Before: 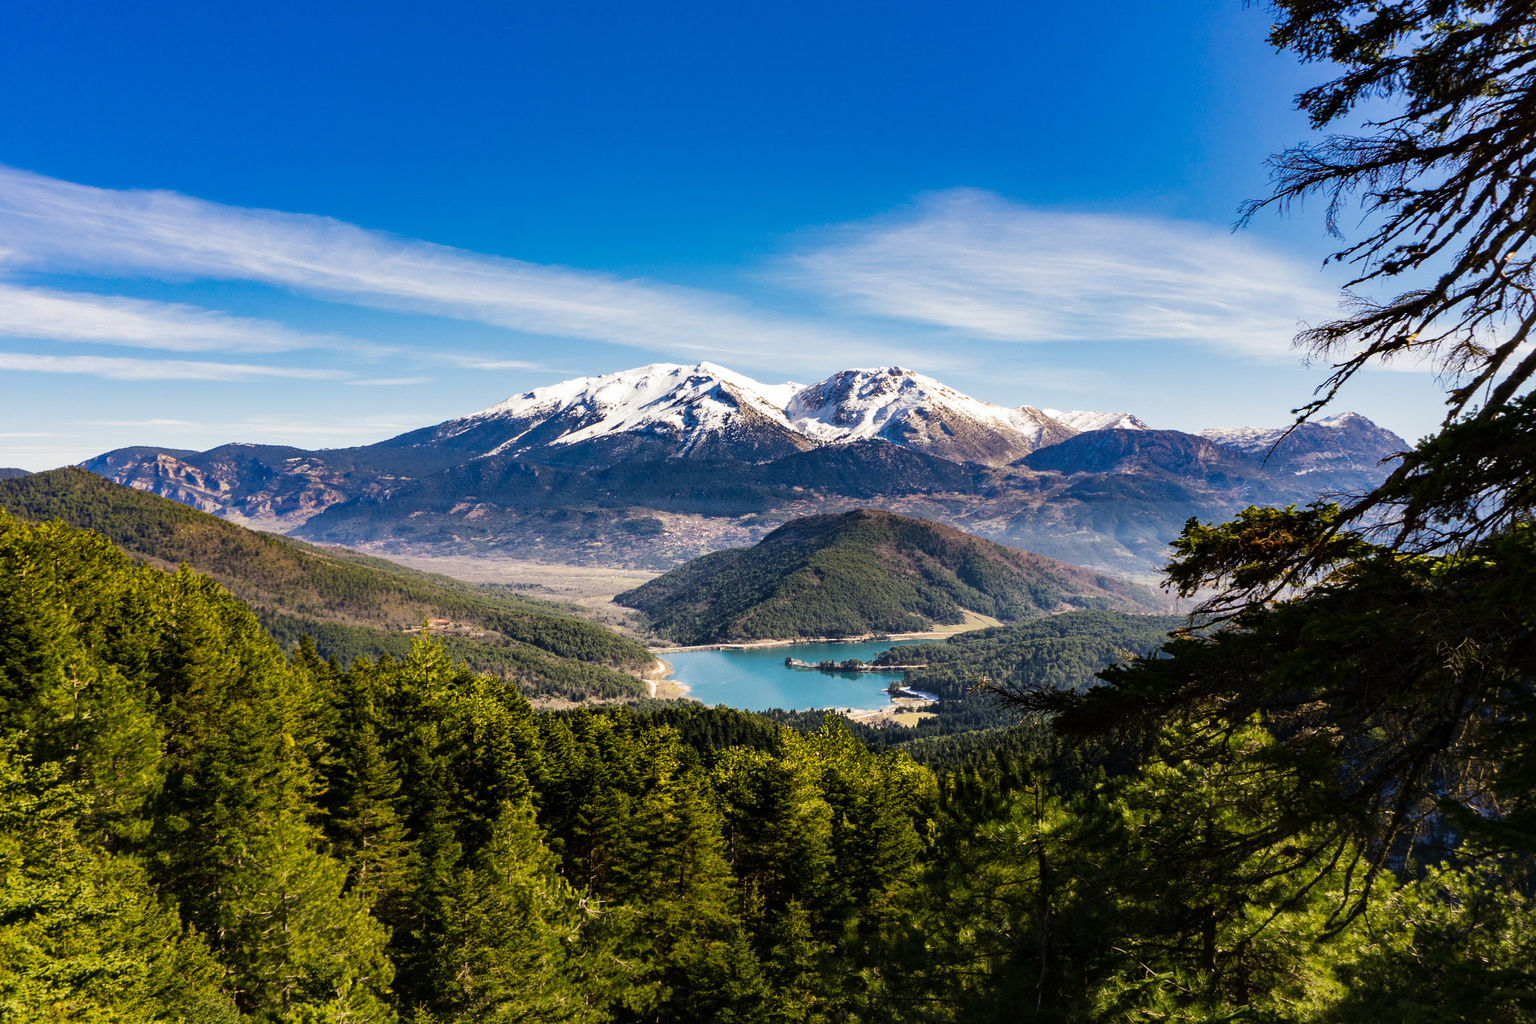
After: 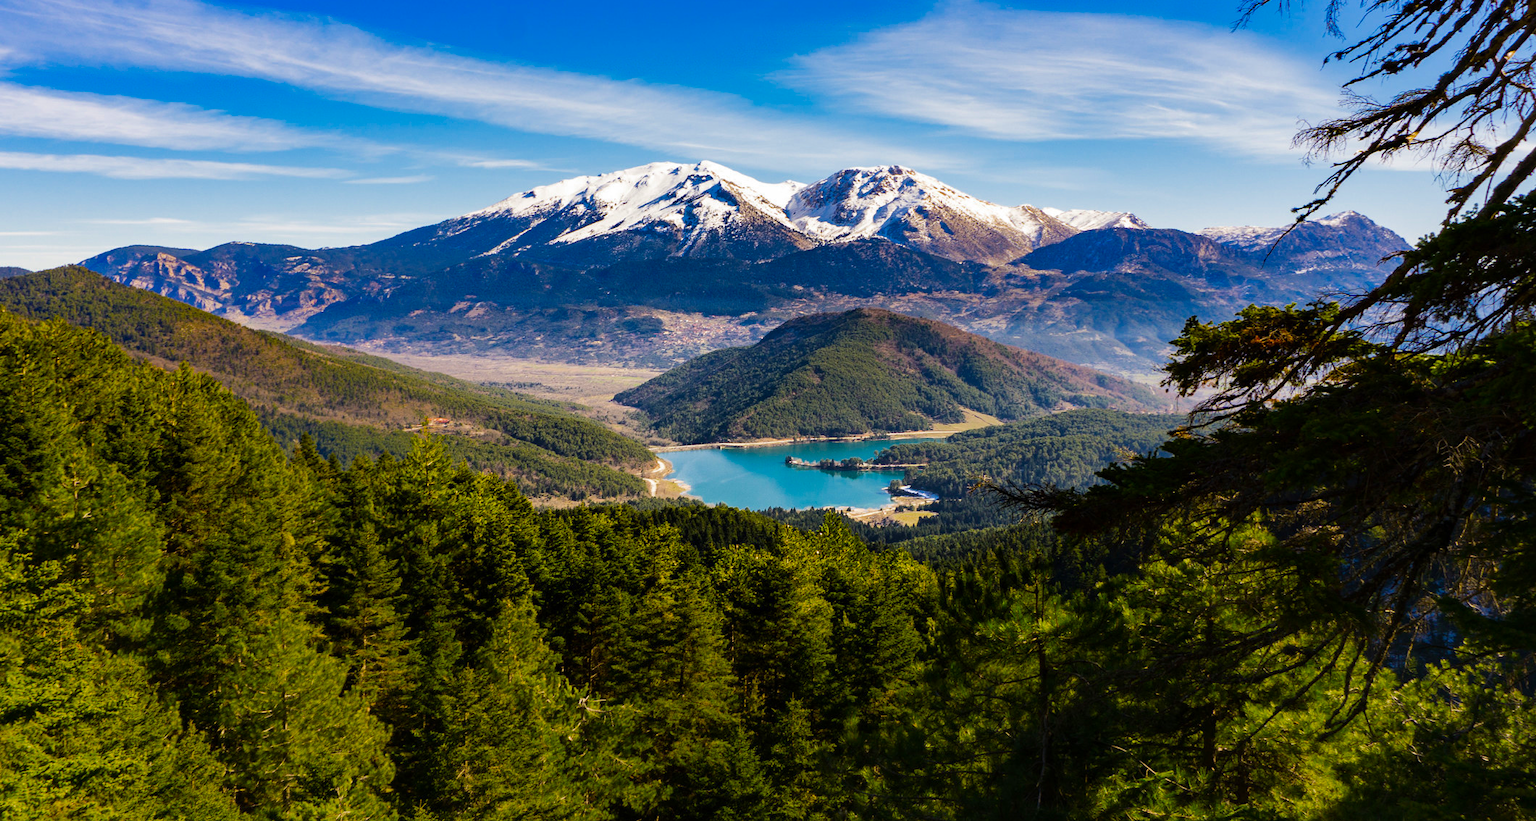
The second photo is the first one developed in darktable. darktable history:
color zones: curves: ch0 [(0, 0.425) (0.143, 0.422) (0.286, 0.42) (0.429, 0.419) (0.571, 0.419) (0.714, 0.42) (0.857, 0.422) (1, 0.425)]; ch1 [(0, 0.666) (0.143, 0.669) (0.286, 0.671) (0.429, 0.67) (0.571, 0.67) (0.714, 0.67) (0.857, 0.67) (1, 0.666)]
crop and rotate: top 19.685%
